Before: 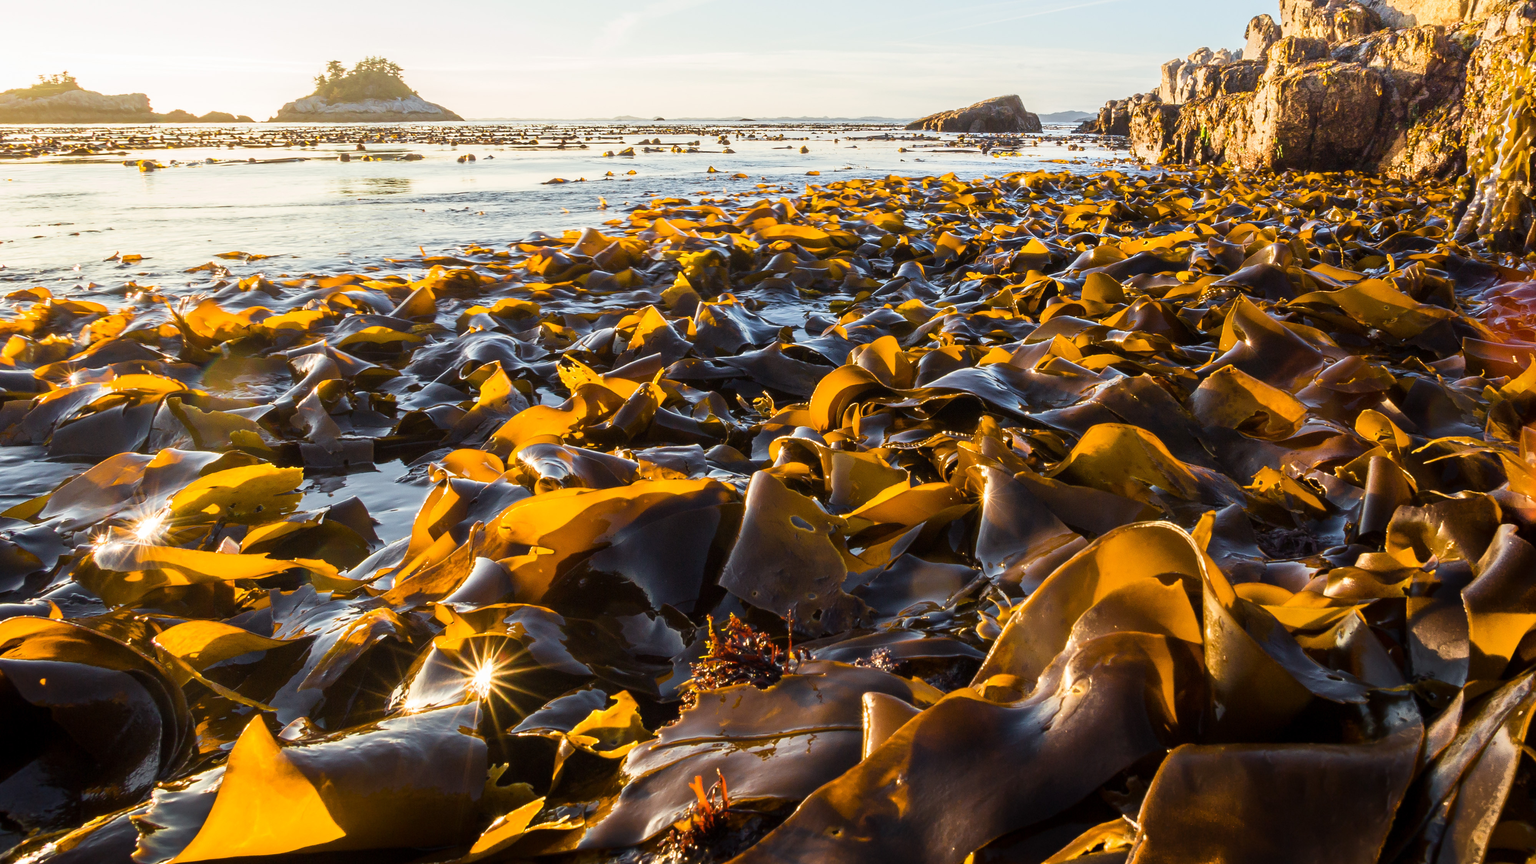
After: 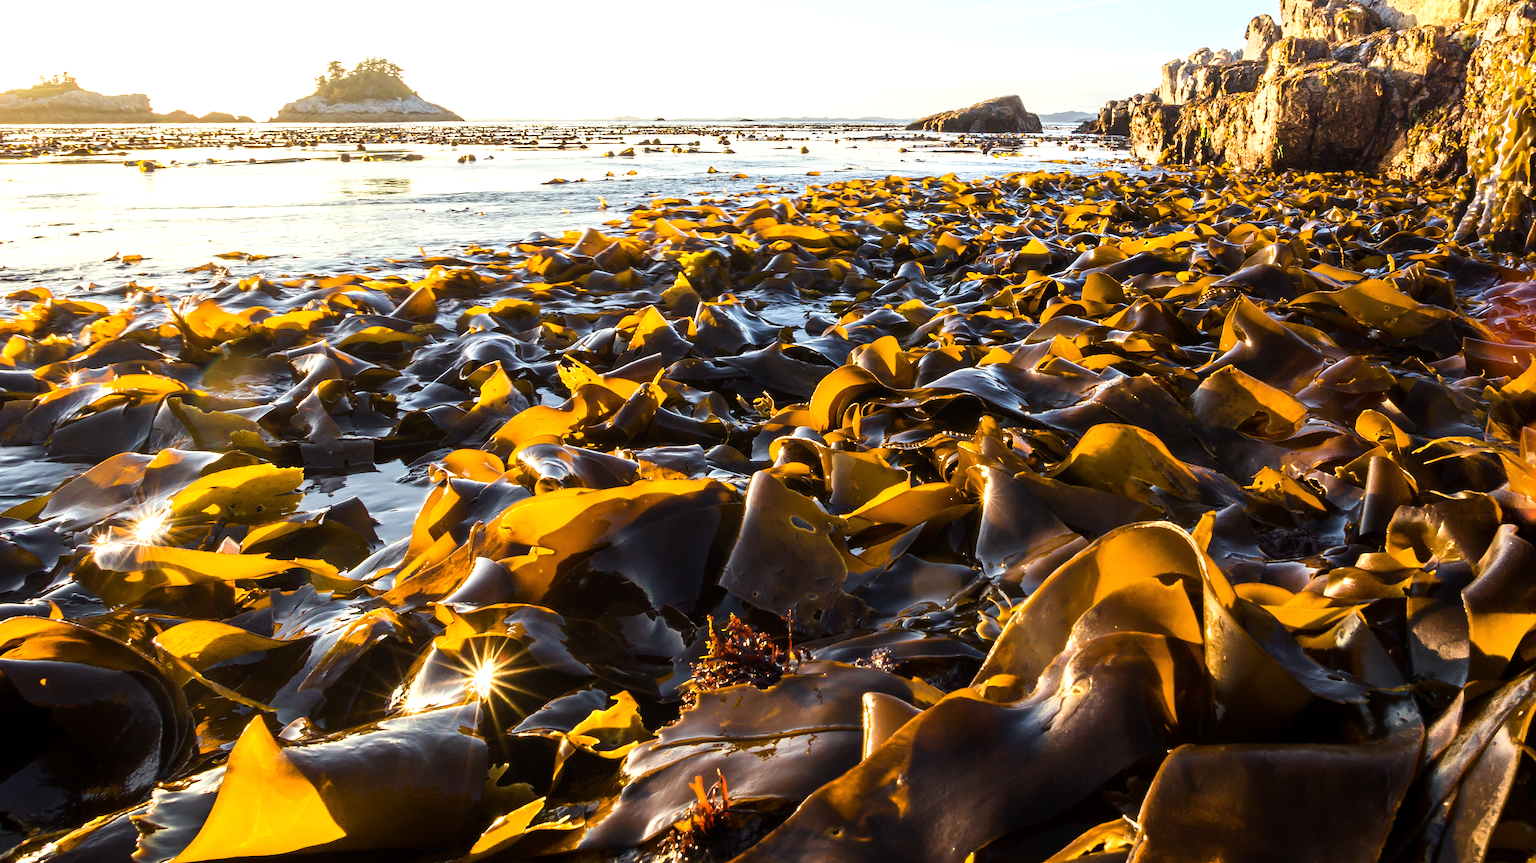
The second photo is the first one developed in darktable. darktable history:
tone equalizer: -8 EV -0.451 EV, -7 EV -0.408 EV, -6 EV -0.344 EV, -5 EV -0.248 EV, -3 EV 0.23 EV, -2 EV 0.351 EV, -1 EV 0.405 EV, +0 EV 0.42 EV, edges refinement/feathering 500, mask exposure compensation -1.57 EV, preserve details no
